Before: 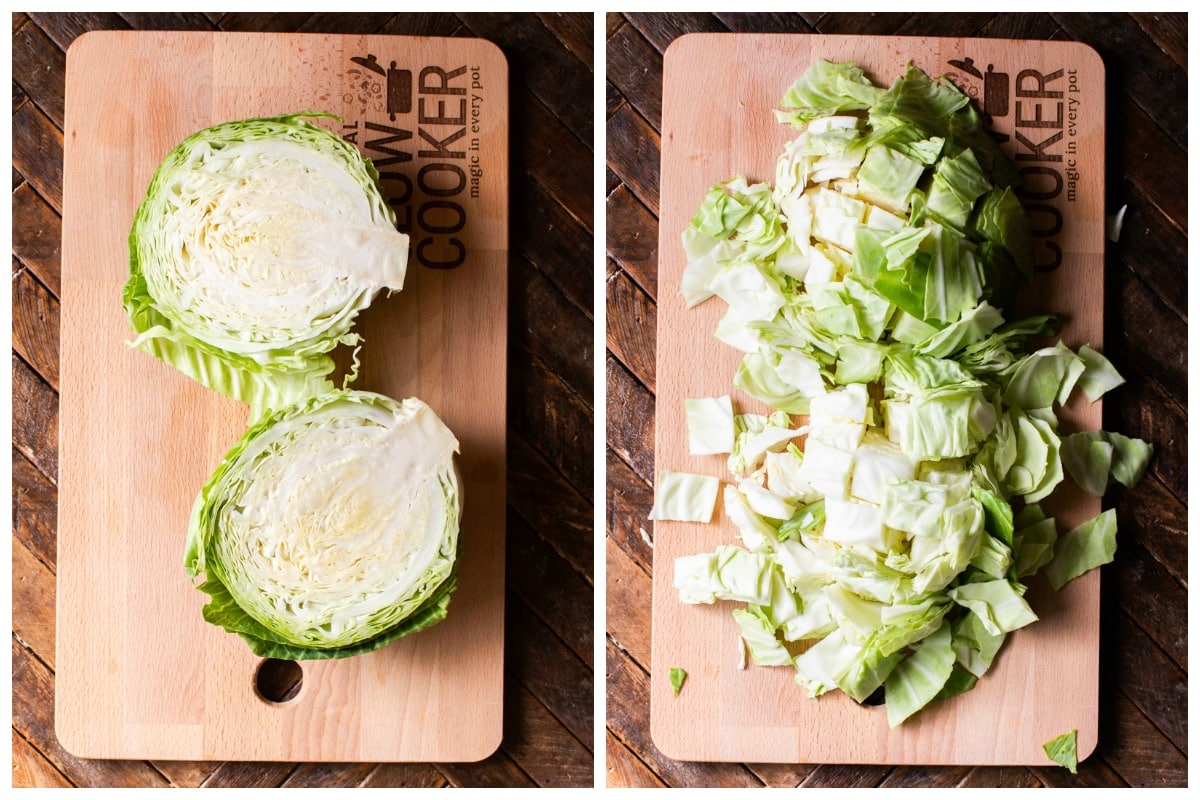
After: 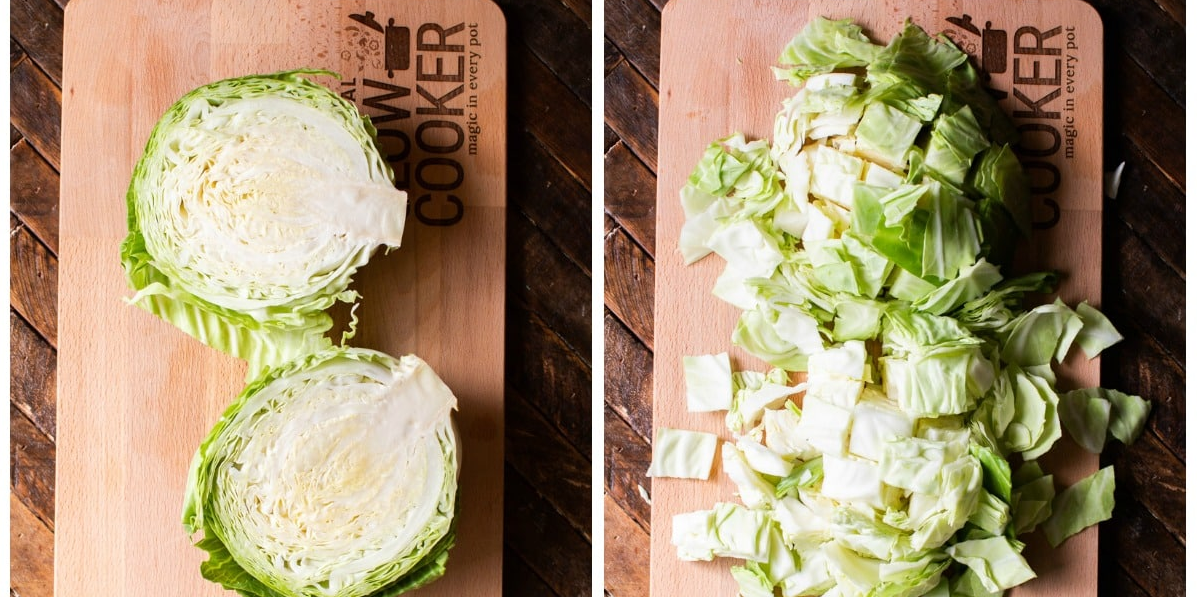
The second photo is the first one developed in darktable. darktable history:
crop: left 0.217%, top 5.5%, bottom 19.788%
